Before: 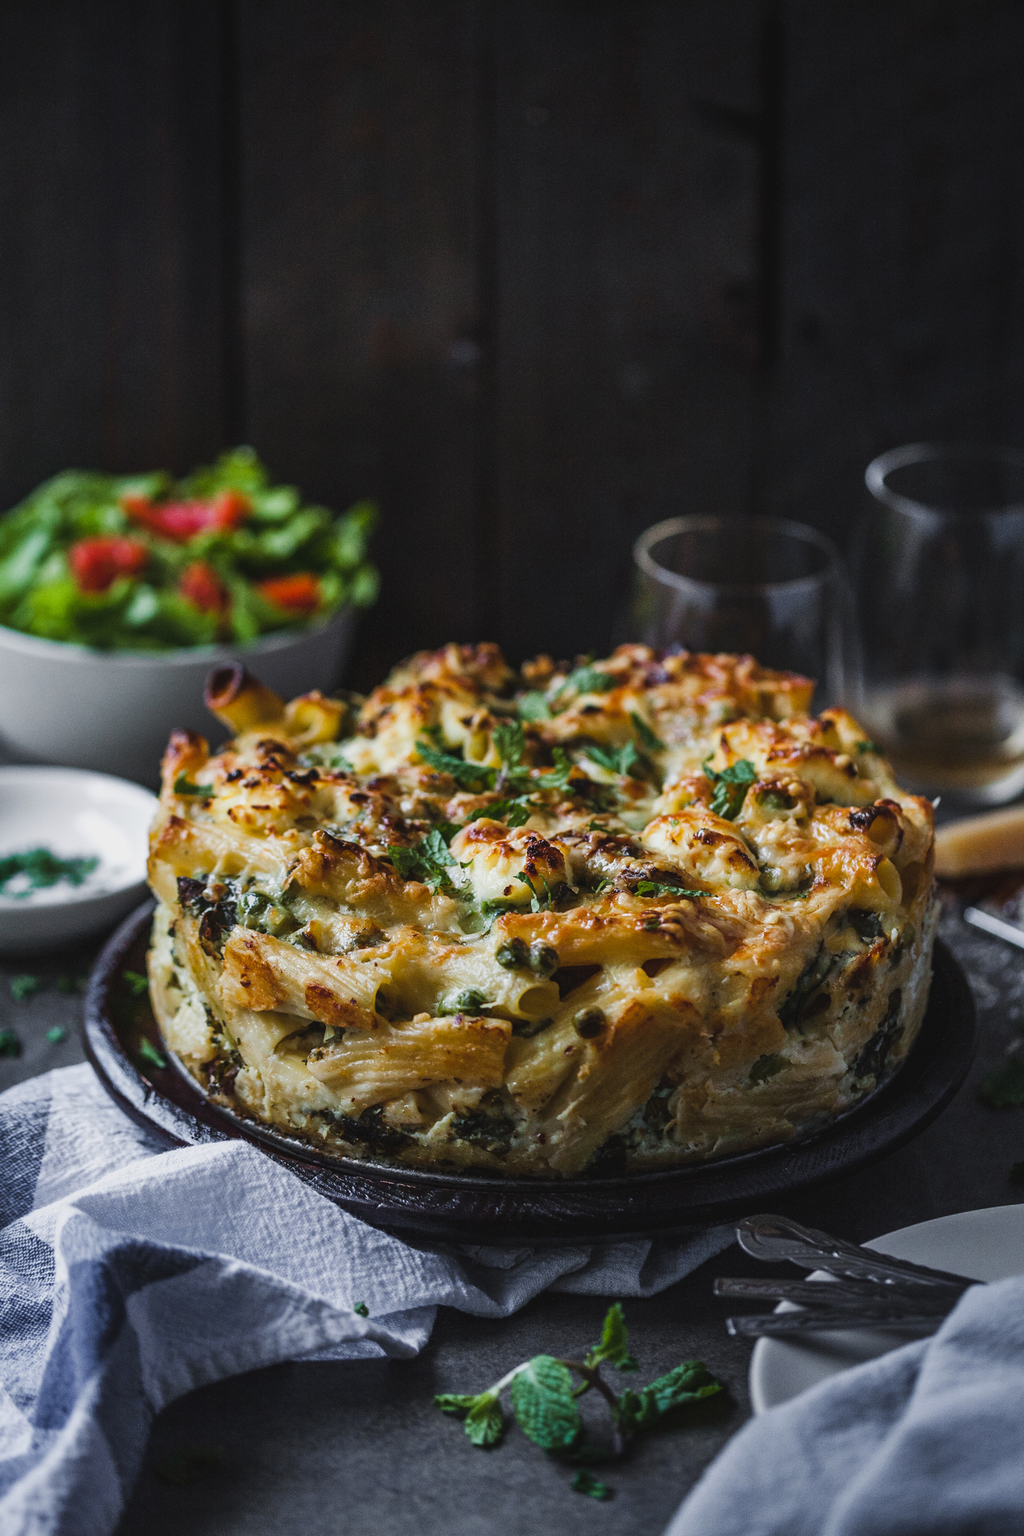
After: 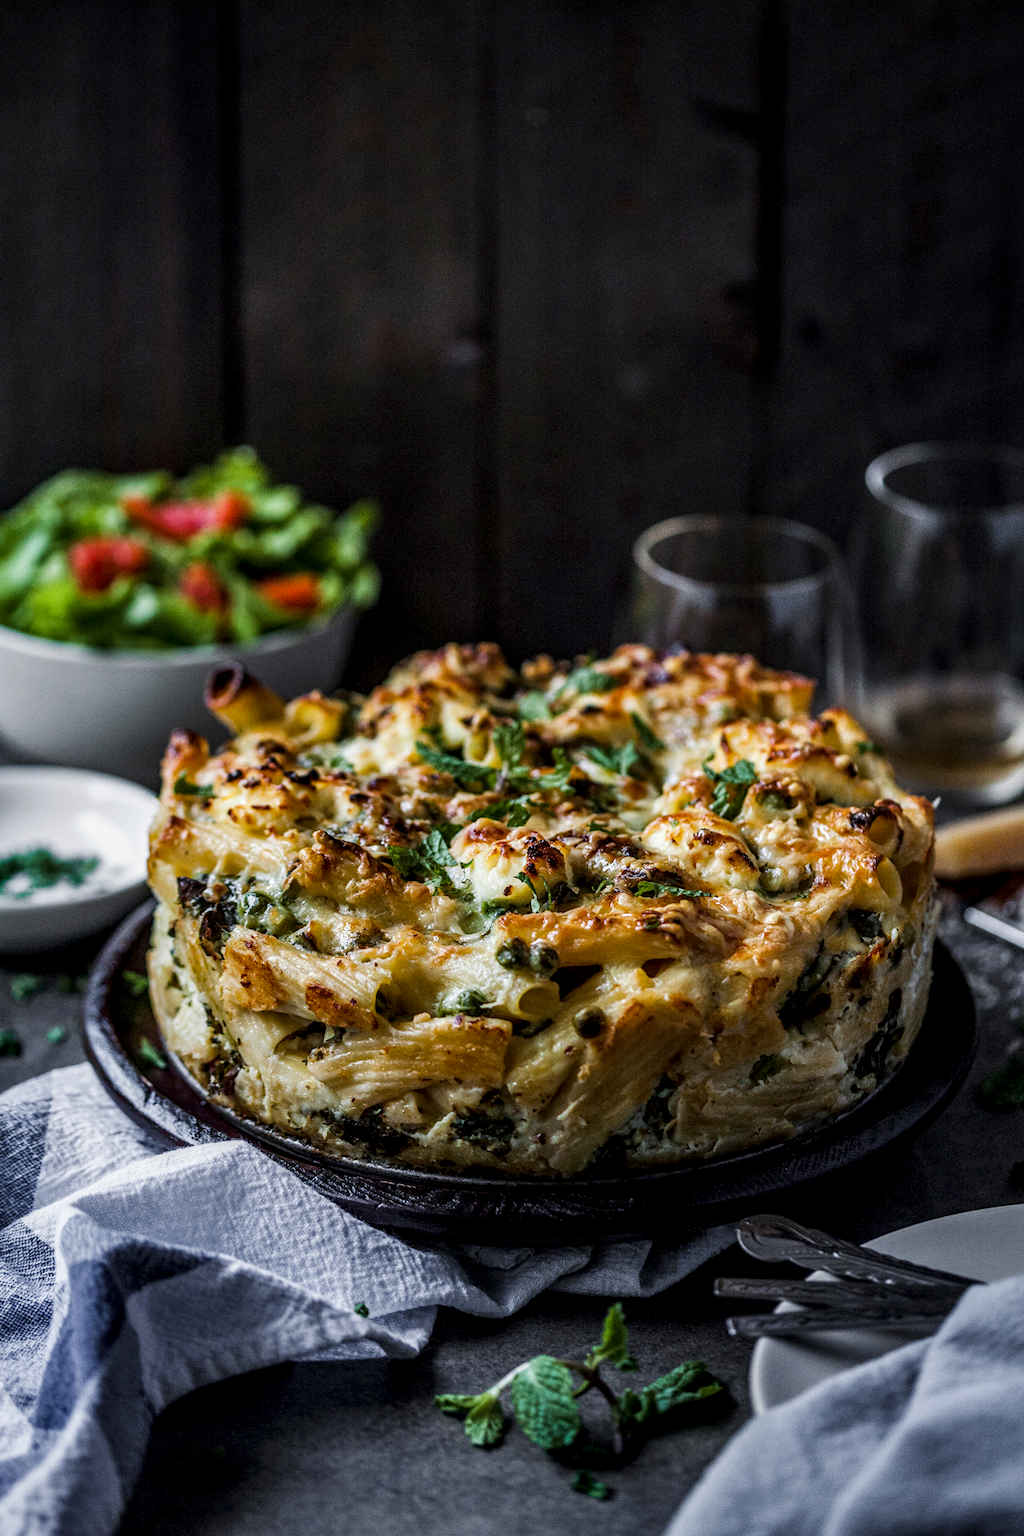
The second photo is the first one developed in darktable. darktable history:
local contrast: highlights 38%, shadows 62%, detail 136%, midtone range 0.508
exposure: black level correction 0.005, exposure 0.002 EV, compensate exposure bias true, compensate highlight preservation false
